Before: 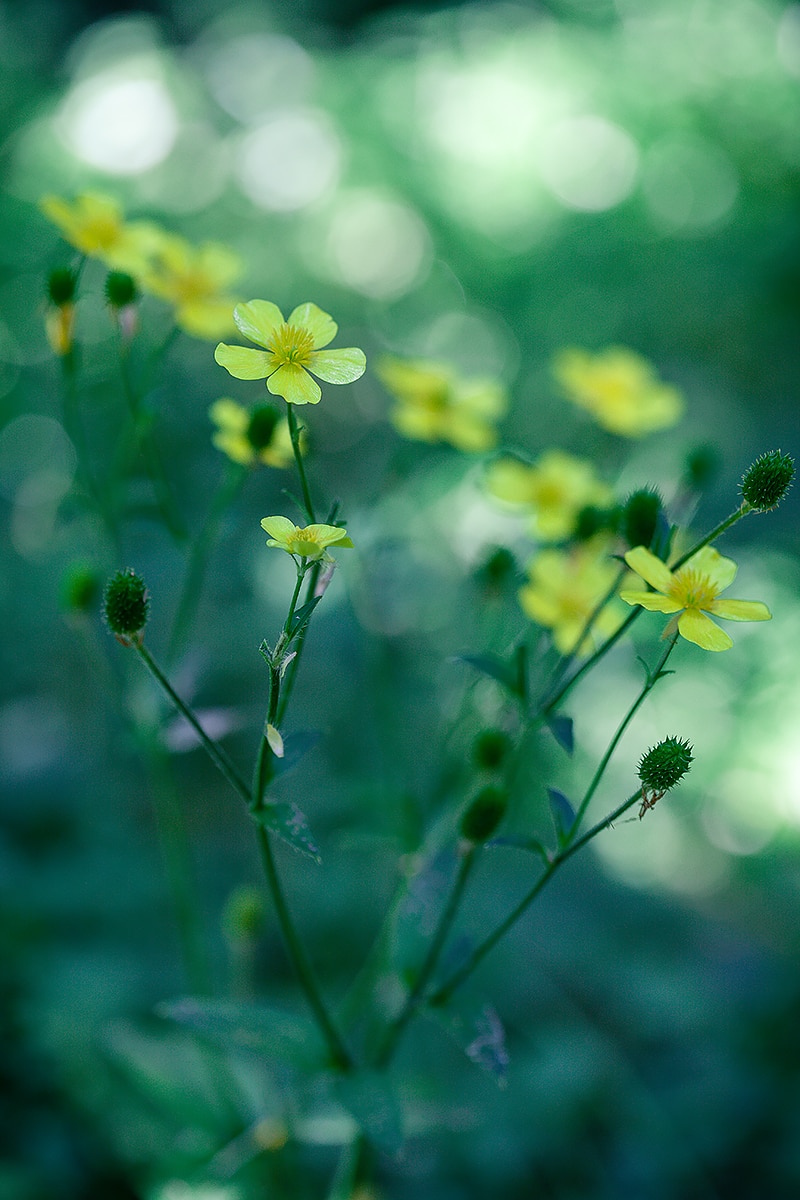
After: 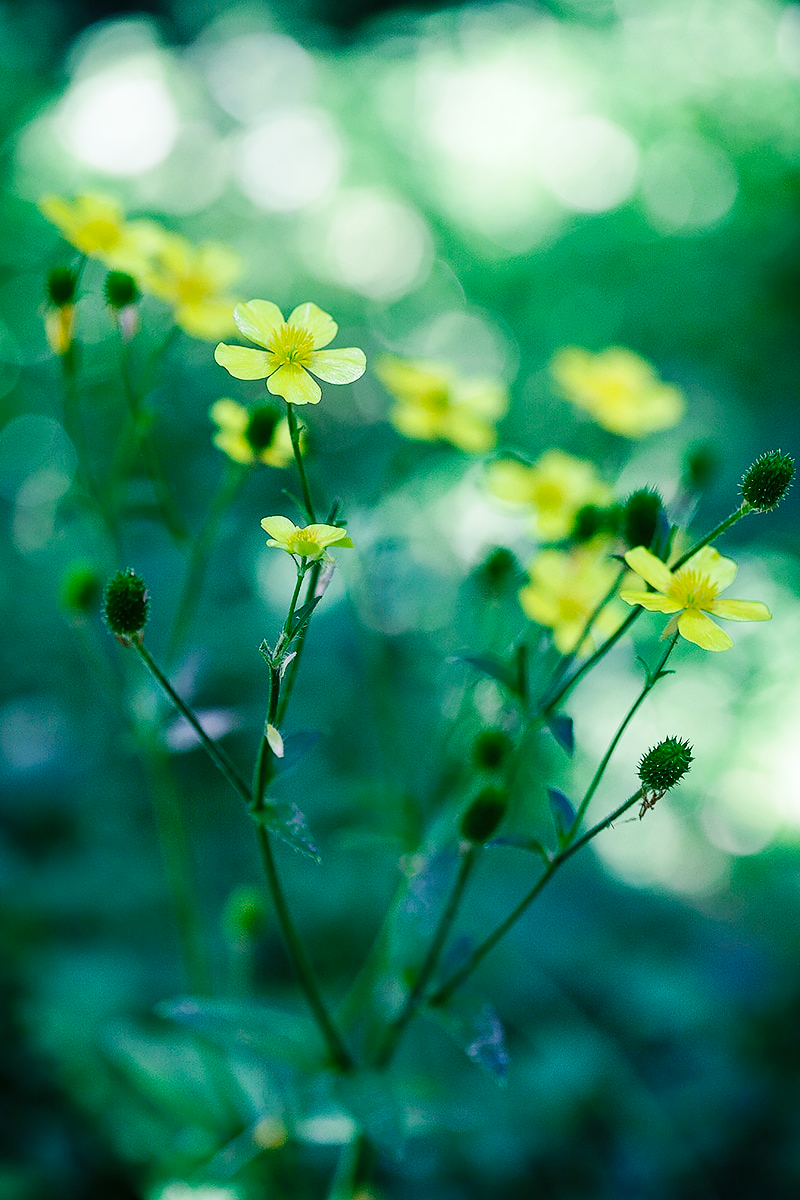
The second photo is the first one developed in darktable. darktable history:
base curve: curves: ch0 [(0, 0) (0.032, 0.025) (0.121, 0.166) (0.206, 0.329) (0.605, 0.79) (1, 1)], preserve colors none
exposure: compensate highlight preservation false
